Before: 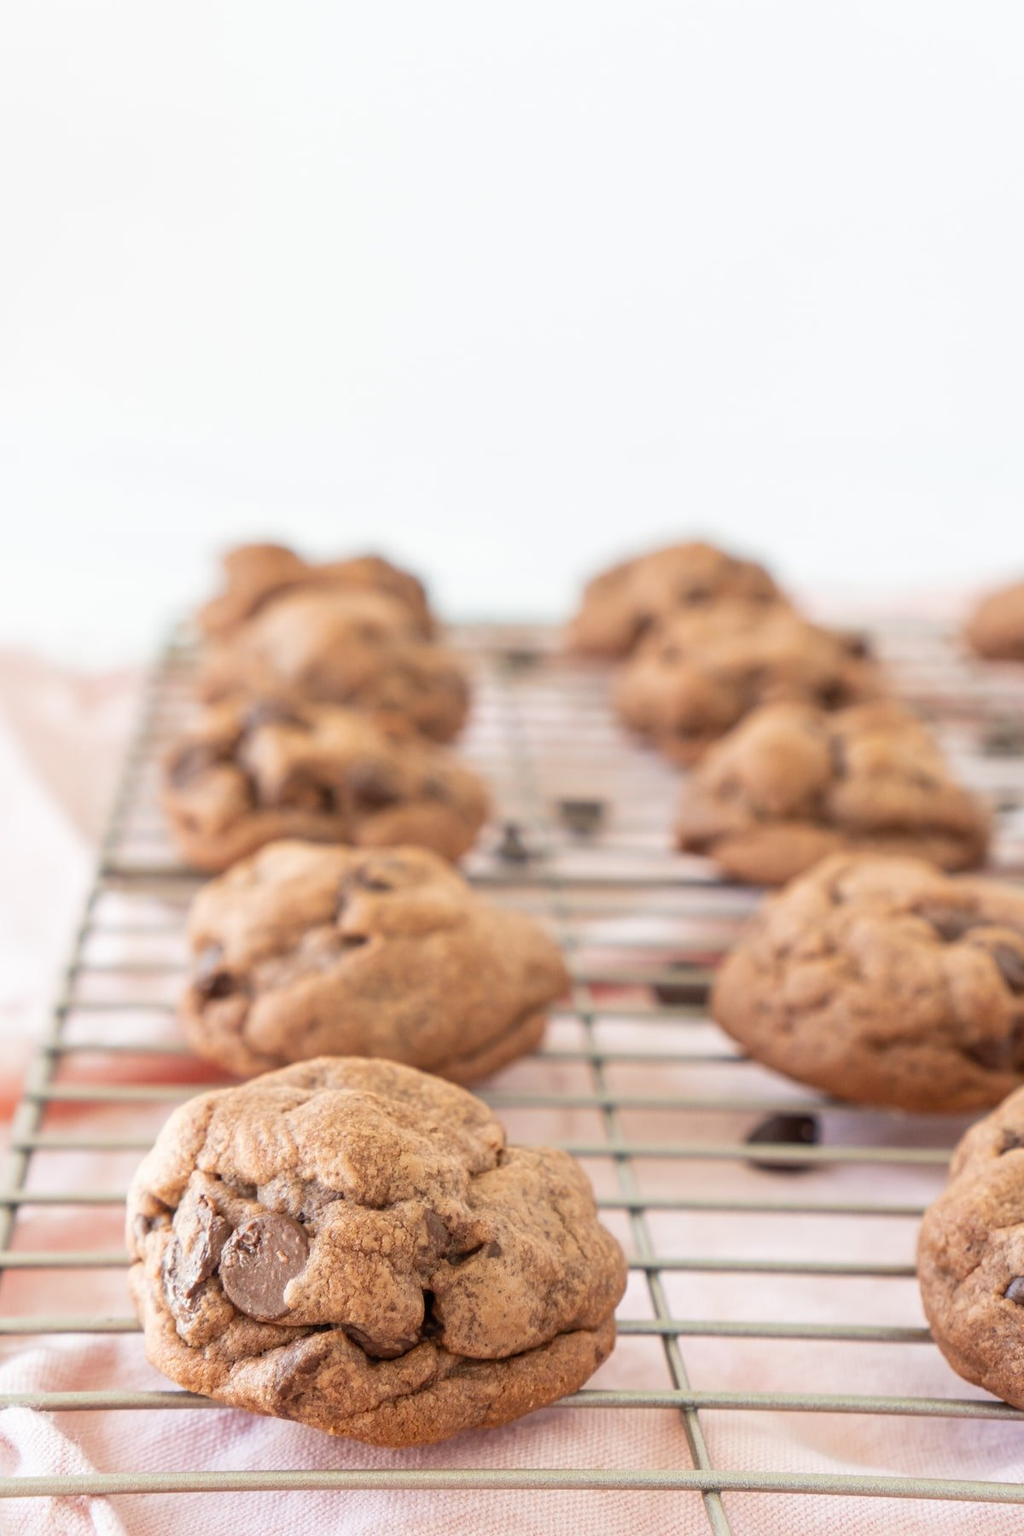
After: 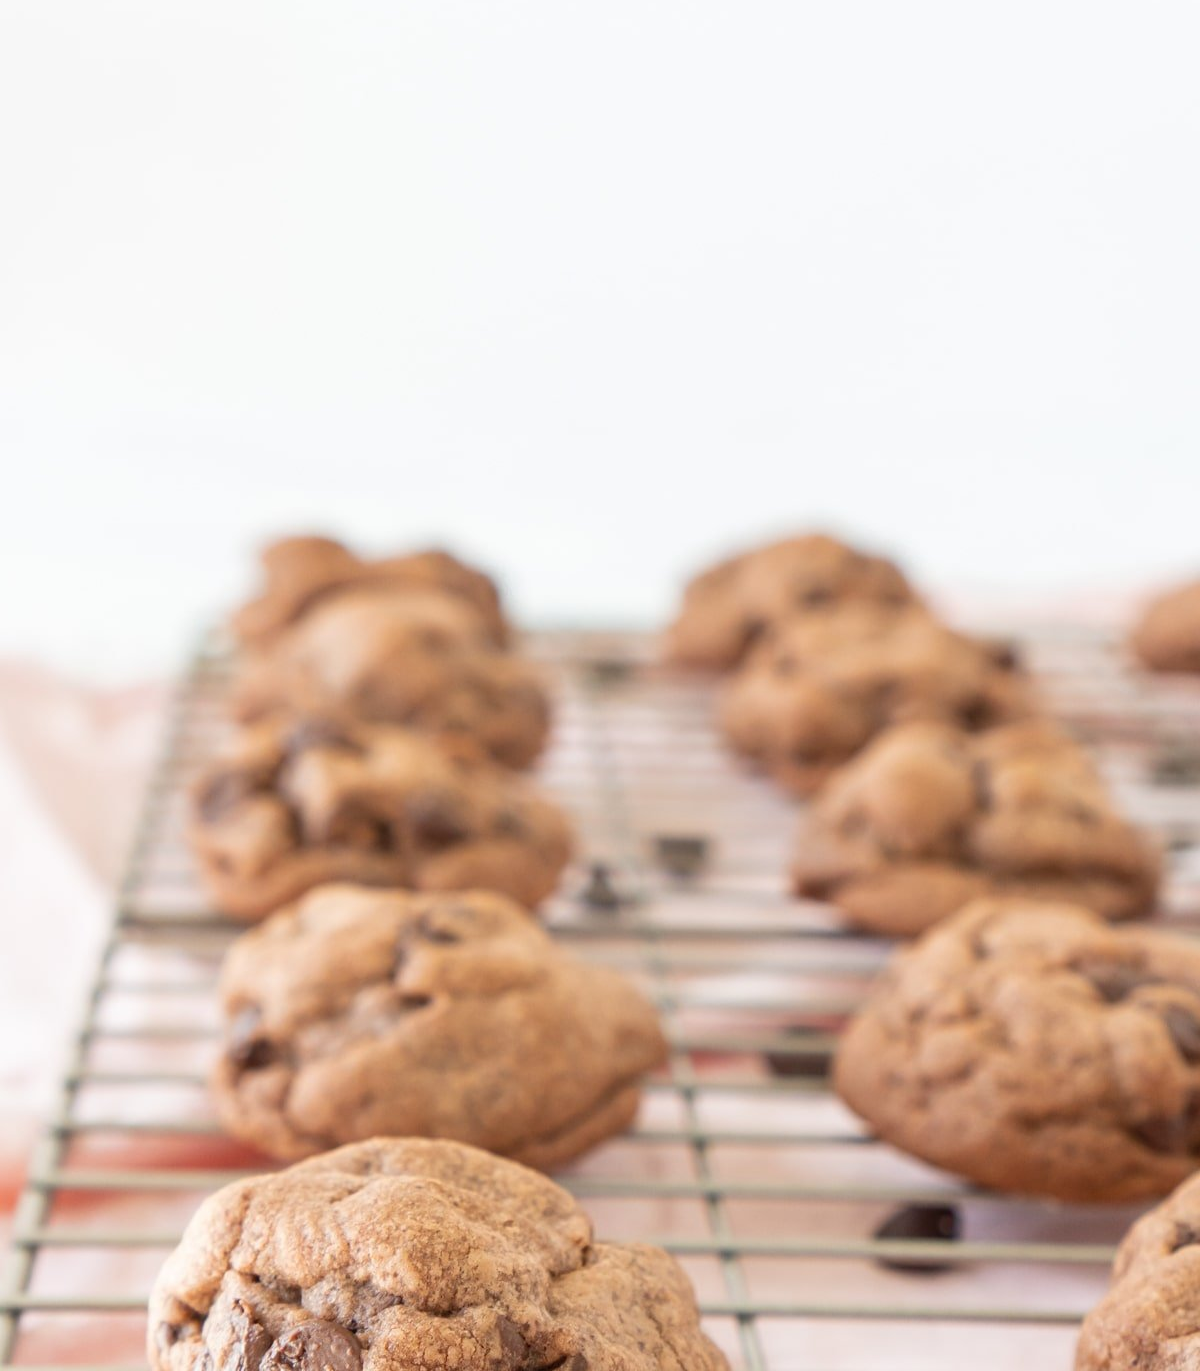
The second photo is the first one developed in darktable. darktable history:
crop: top 5.663%, bottom 18.146%
